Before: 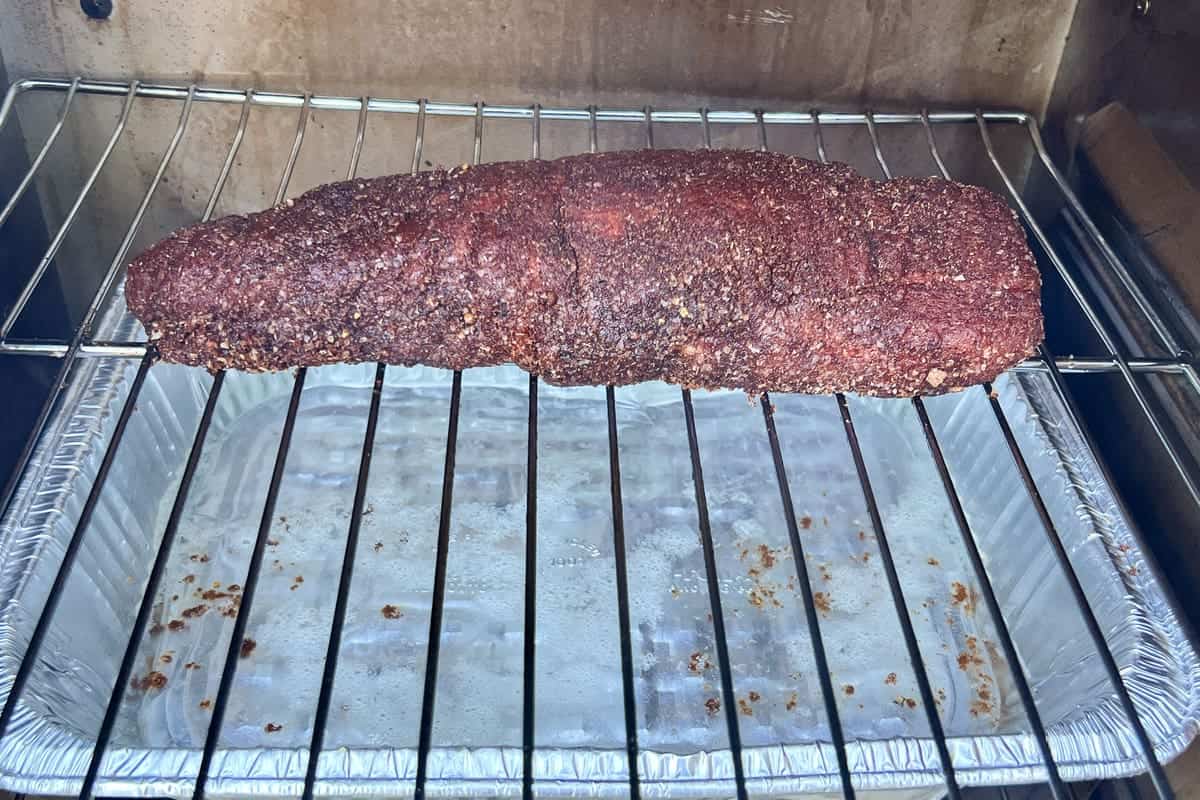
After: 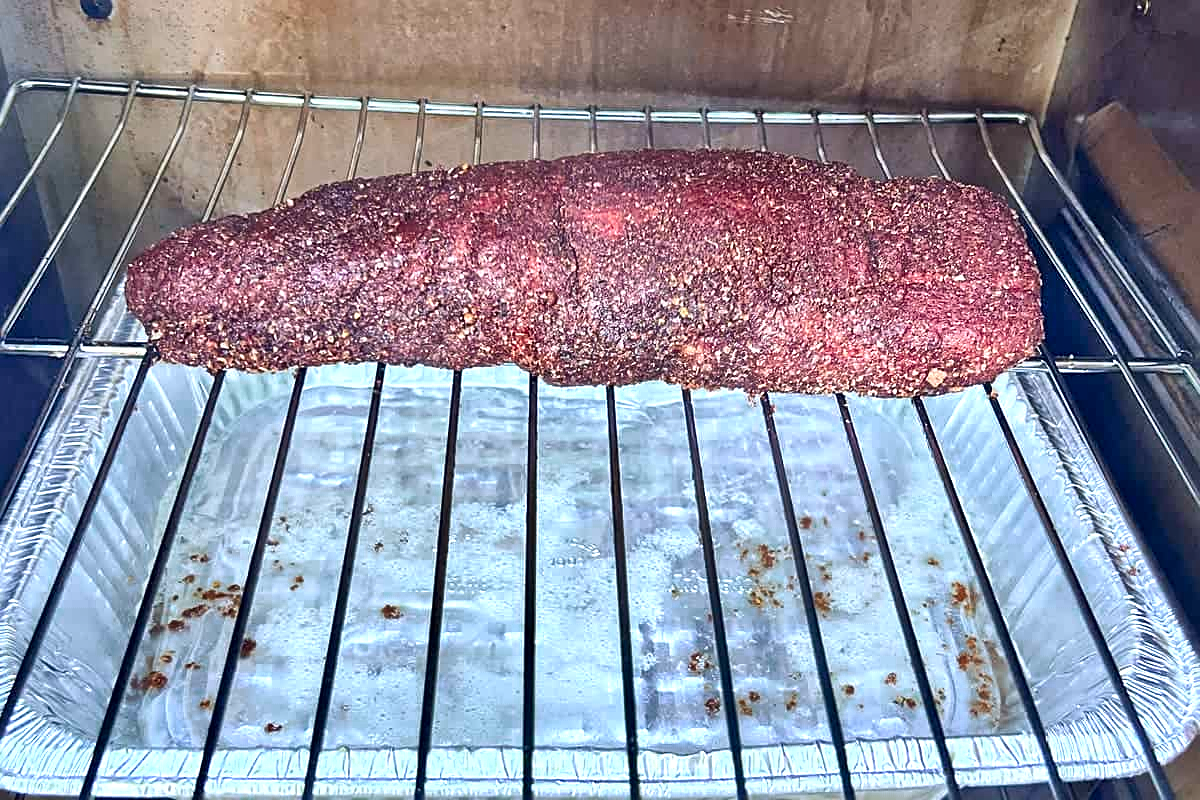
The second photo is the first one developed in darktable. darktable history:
color zones: curves: ch0 [(0.473, 0.374) (0.742, 0.784)]; ch1 [(0.354, 0.737) (0.742, 0.705)]; ch2 [(0.318, 0.421) (0.758, 0.532)]
local contrast: mode bilateral grid, contrast 20, coarseness 50, detail 132%, midtone range 0.2
shadows and highlights: soften with gaussian
sharpen: on, module defaults
